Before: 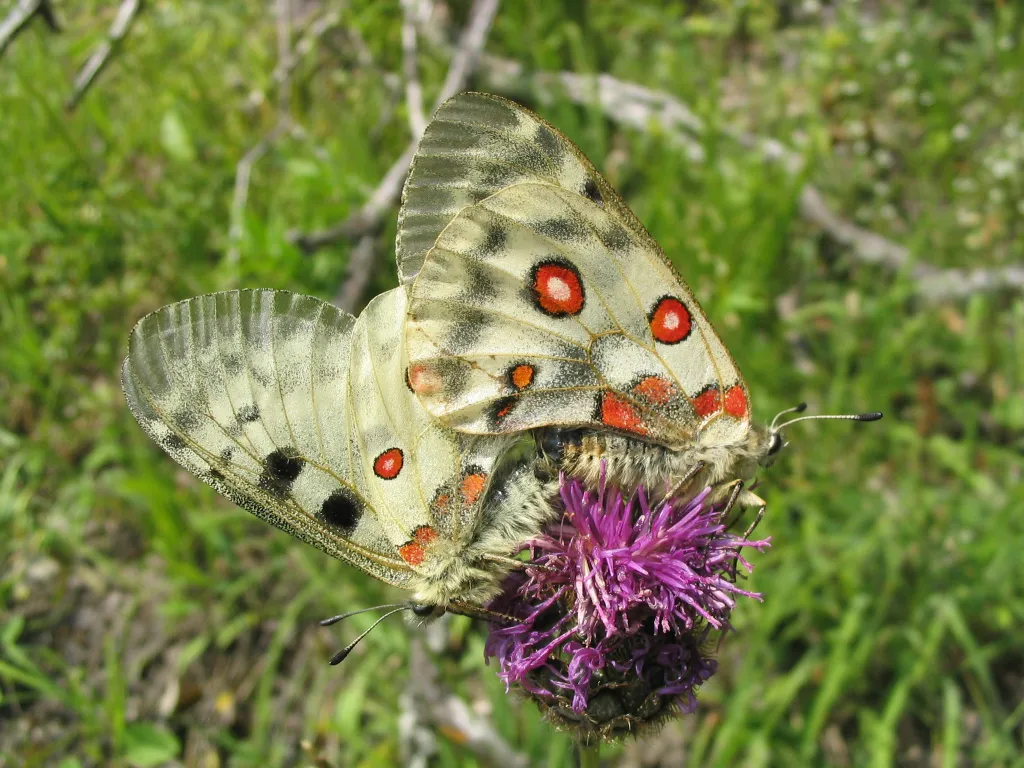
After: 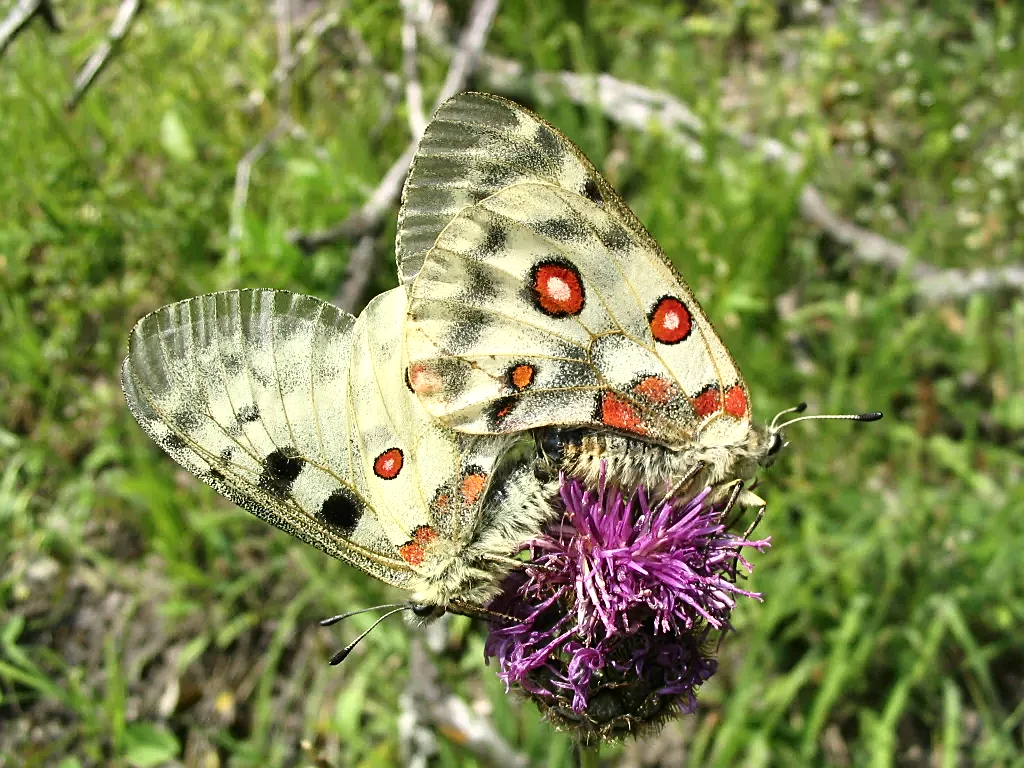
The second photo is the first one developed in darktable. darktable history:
sharpen: on, module defaults
tone curve: curves: ch0 [(0, 0) (0.003, 0.002) (0.011, 0.006) (0.025, 0.014) (0.044, 0.025) (0.069, 0.039) (0.1, 0.056) (0.136, 0.082) (0.177, 0.116) (0.224, 0.163) (0.277, 0.233) (0.335, 0.311) (0.399, 0.396) (0.468, 0.488) (0.543, 0.588) (0.623, 0.695) (0.709, 0.809) (0.801, 0.912) (0.898, 0.997) (1, 1)], color space Lab, independent channels, preserve colors none
